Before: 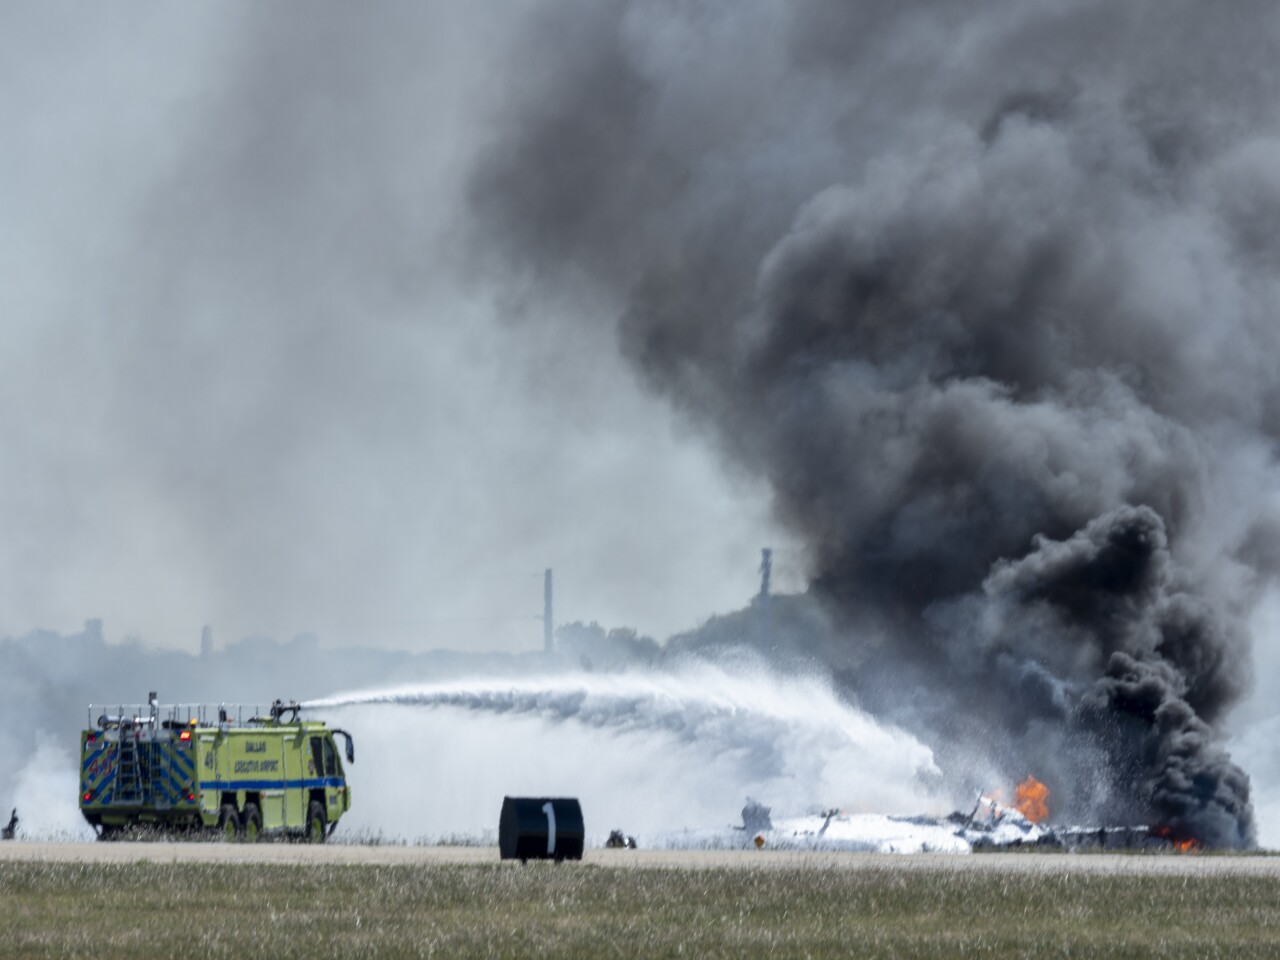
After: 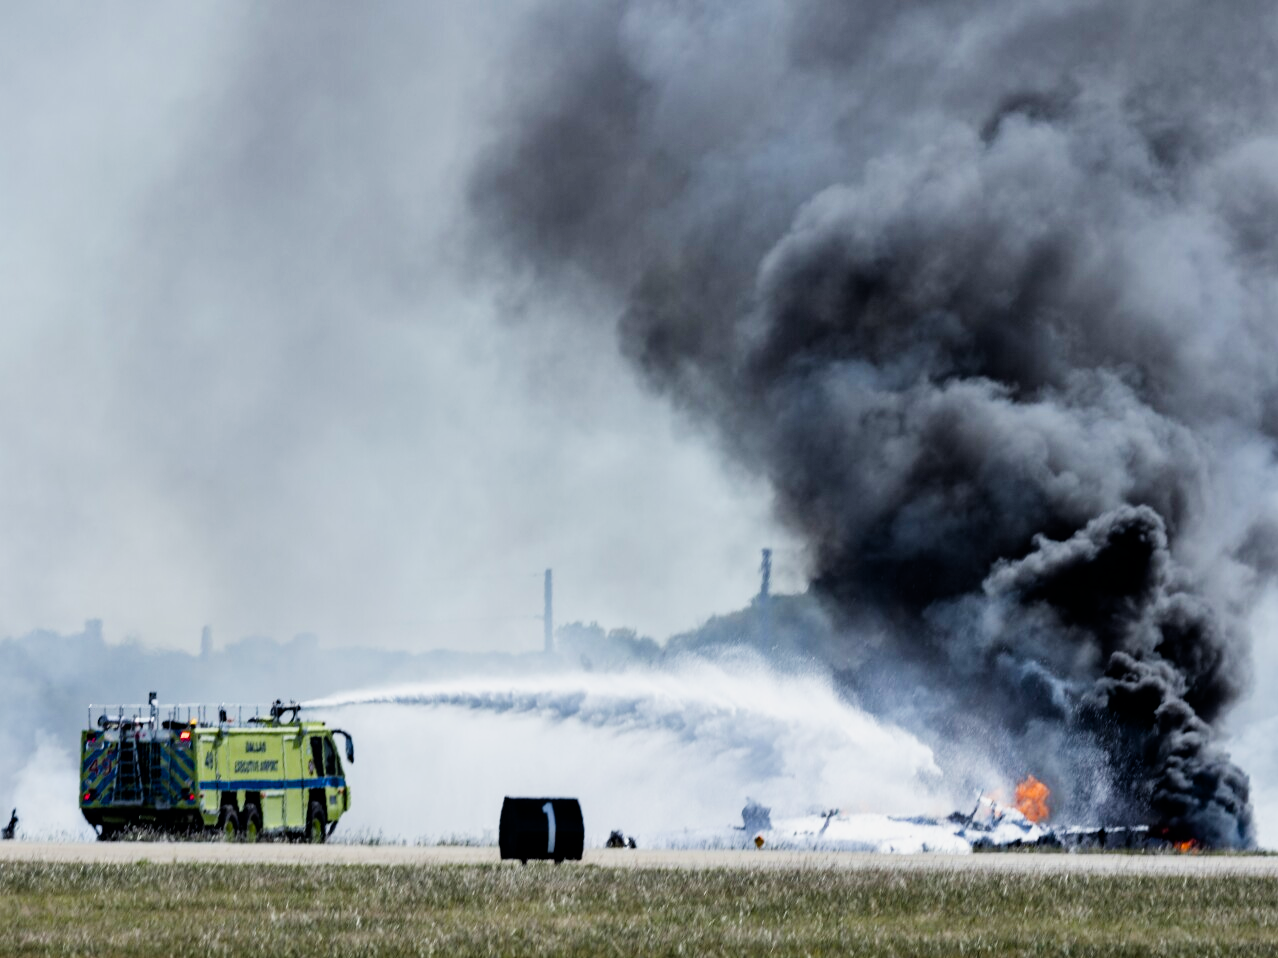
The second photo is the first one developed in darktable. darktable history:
filmic rgb: black relative exposure -5 EV, hardness 2.88, contrast 1.4, highlights saturation mix -20%
crop: top 0.05%, bottom 0.098%
haze removal: compatibility mode true, adaptive false
color balance rgb: perceptual saturation grading › global saturation 25%, perceptual saturation grading › highlights -50%, perceptual saturation grading › shadows 30%, perceptual brilliance grading › global brilliance 12%, global vibrance 20%
